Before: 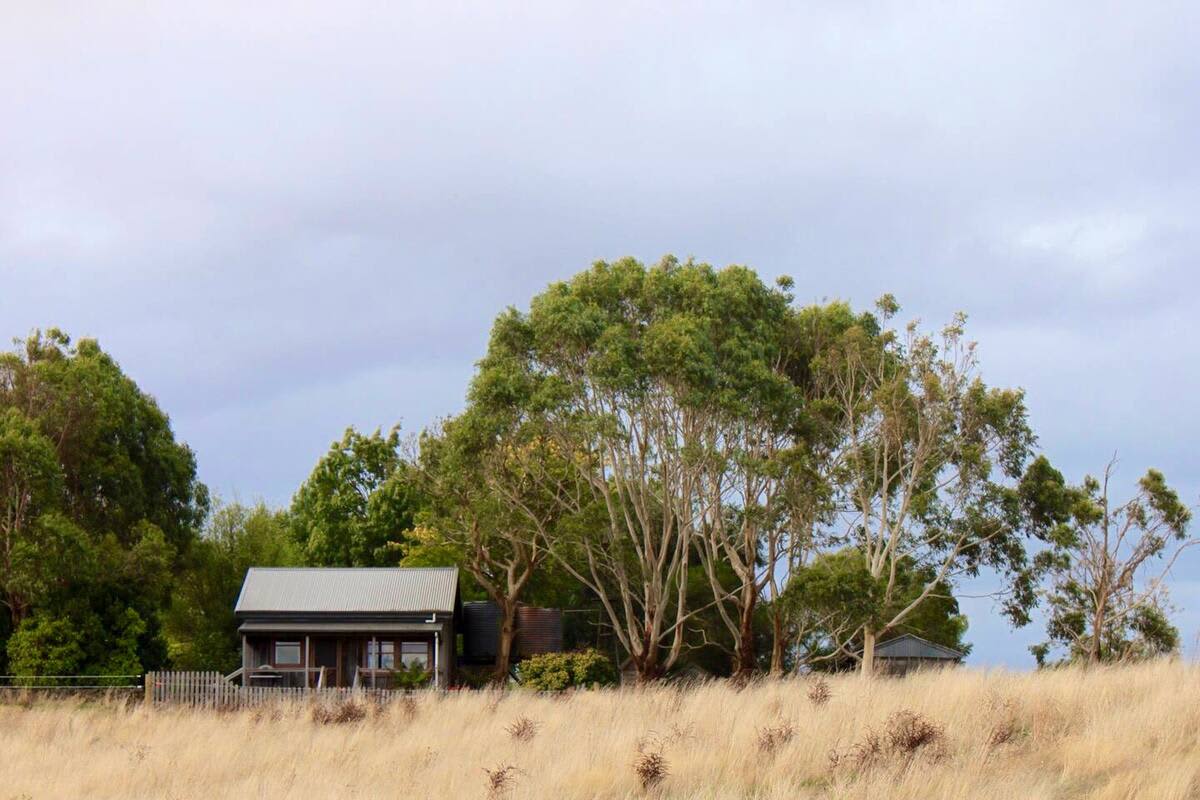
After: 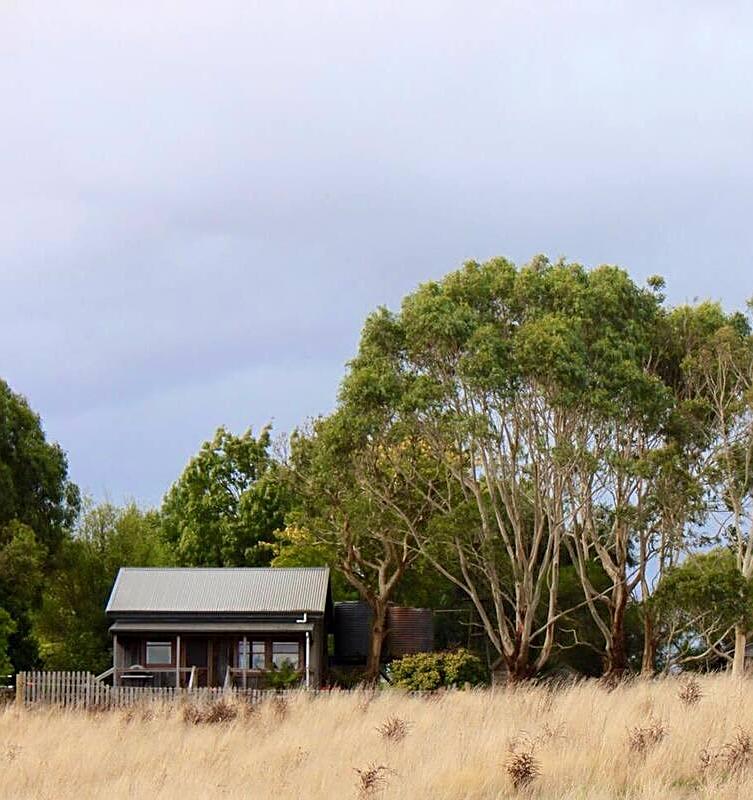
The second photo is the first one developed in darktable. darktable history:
sharpen: on, module defaults
crop: left 10.789%, right 26.424%
exposure: exposure 0.014 EV, compensate highlight preservation false
